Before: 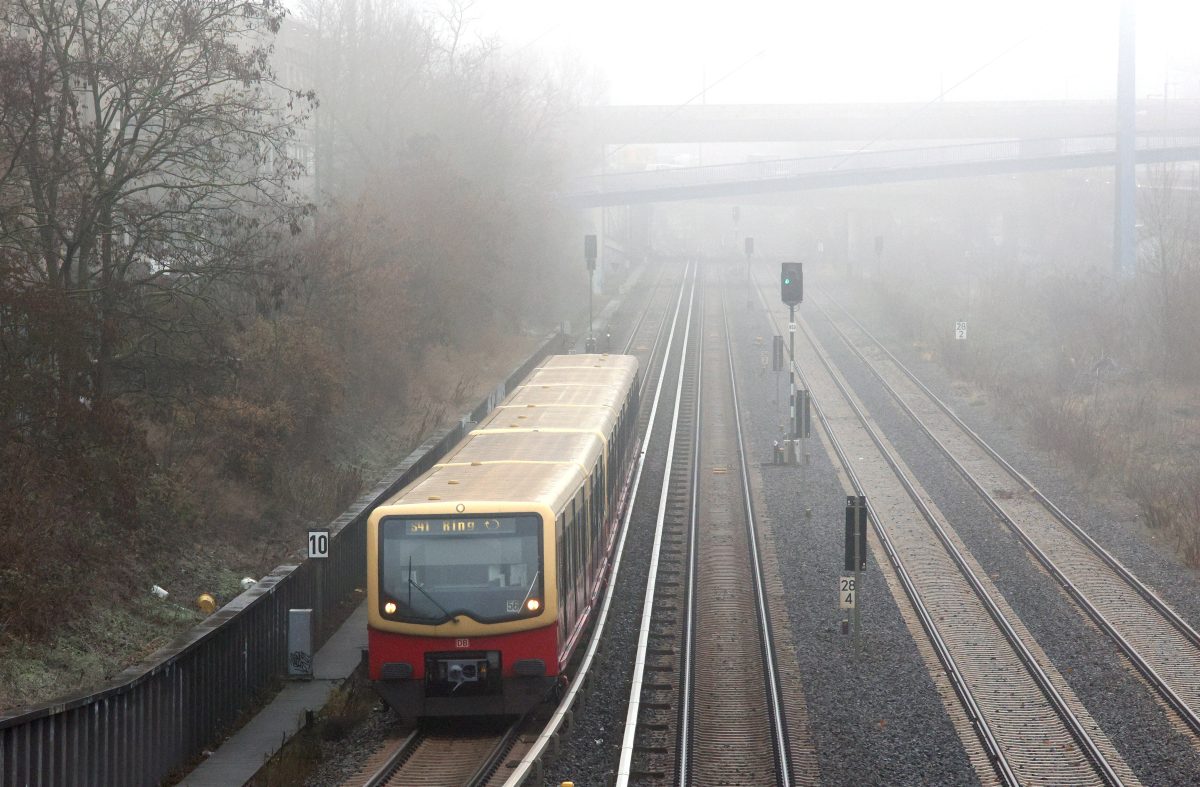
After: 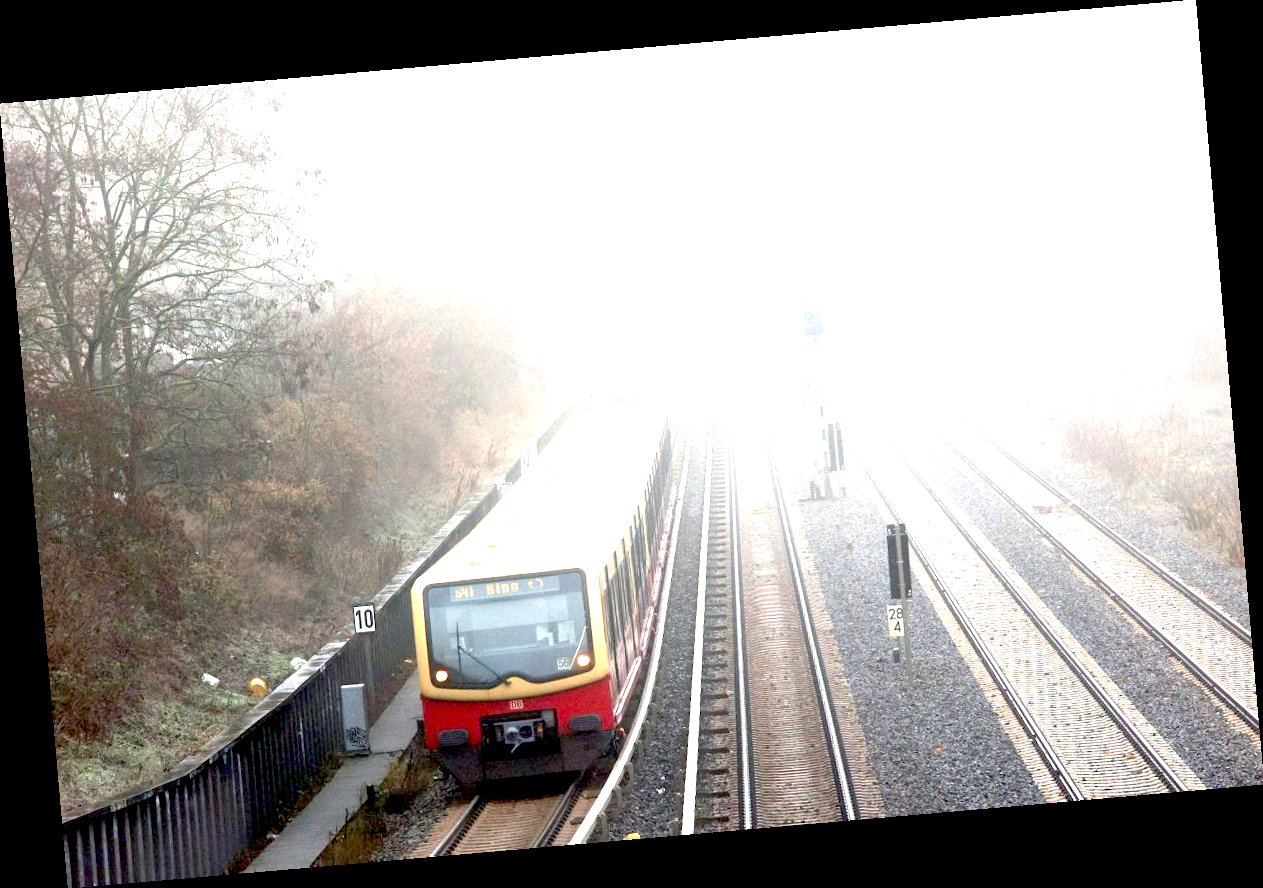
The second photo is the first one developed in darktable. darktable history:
rotate and perspective: rotation -4.98°, automatic cropping off
exposure: black level correction 0.016, exposure 1.774 EV, compensate highlight preservation false
